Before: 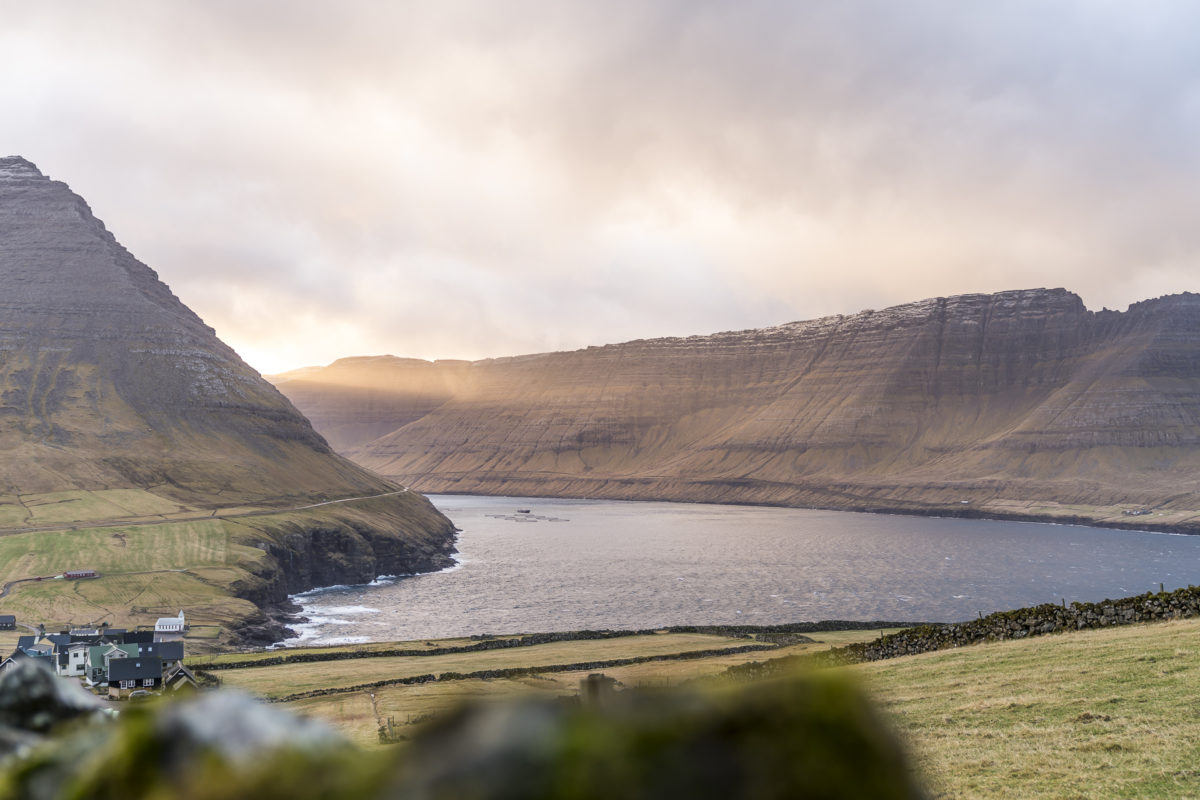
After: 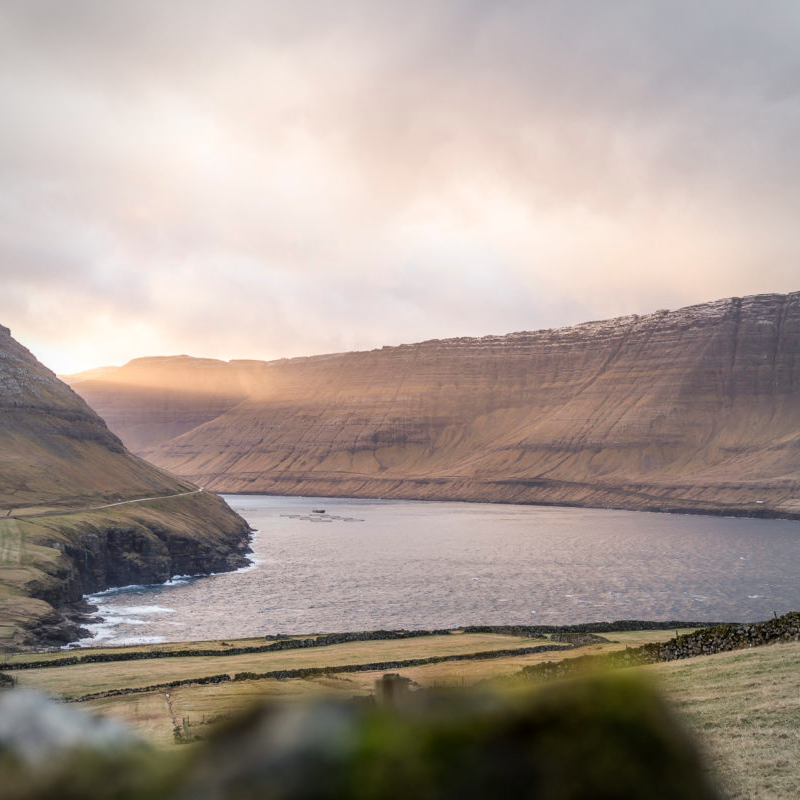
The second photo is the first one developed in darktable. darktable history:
vignetting: brightness -0.283, automatic ratio true, unbound false
crop: left 17.159%, right 16.119%
